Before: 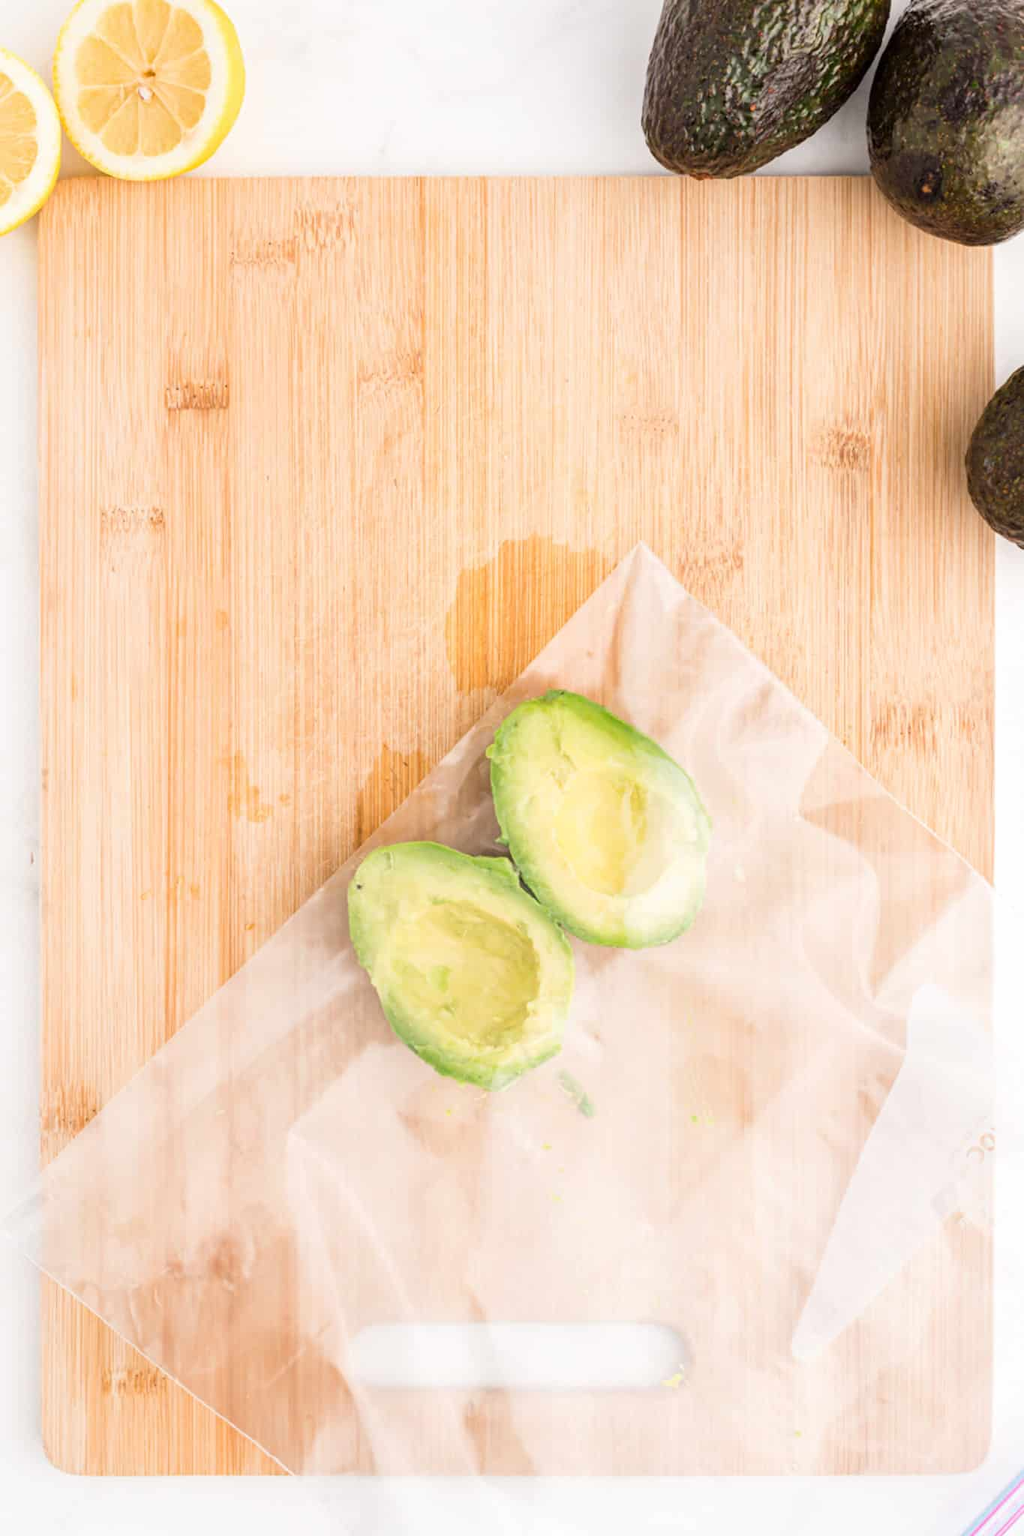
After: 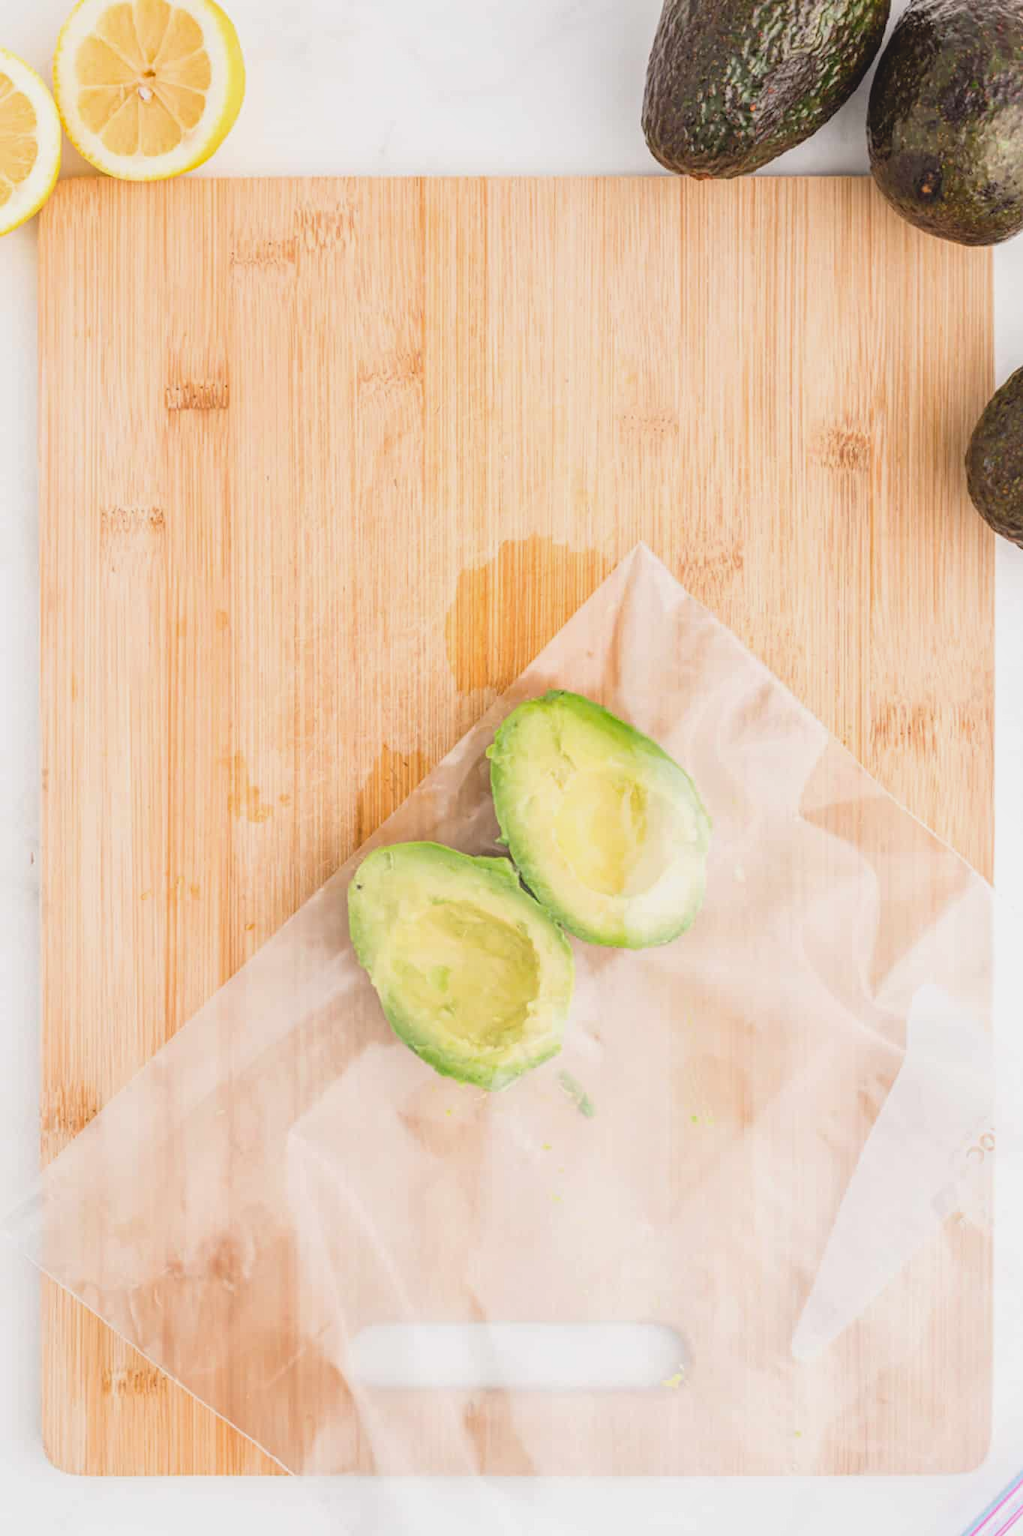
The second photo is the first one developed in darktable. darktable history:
local contrast: detail 110%
contrast brightness saturation: contrast -0.113
